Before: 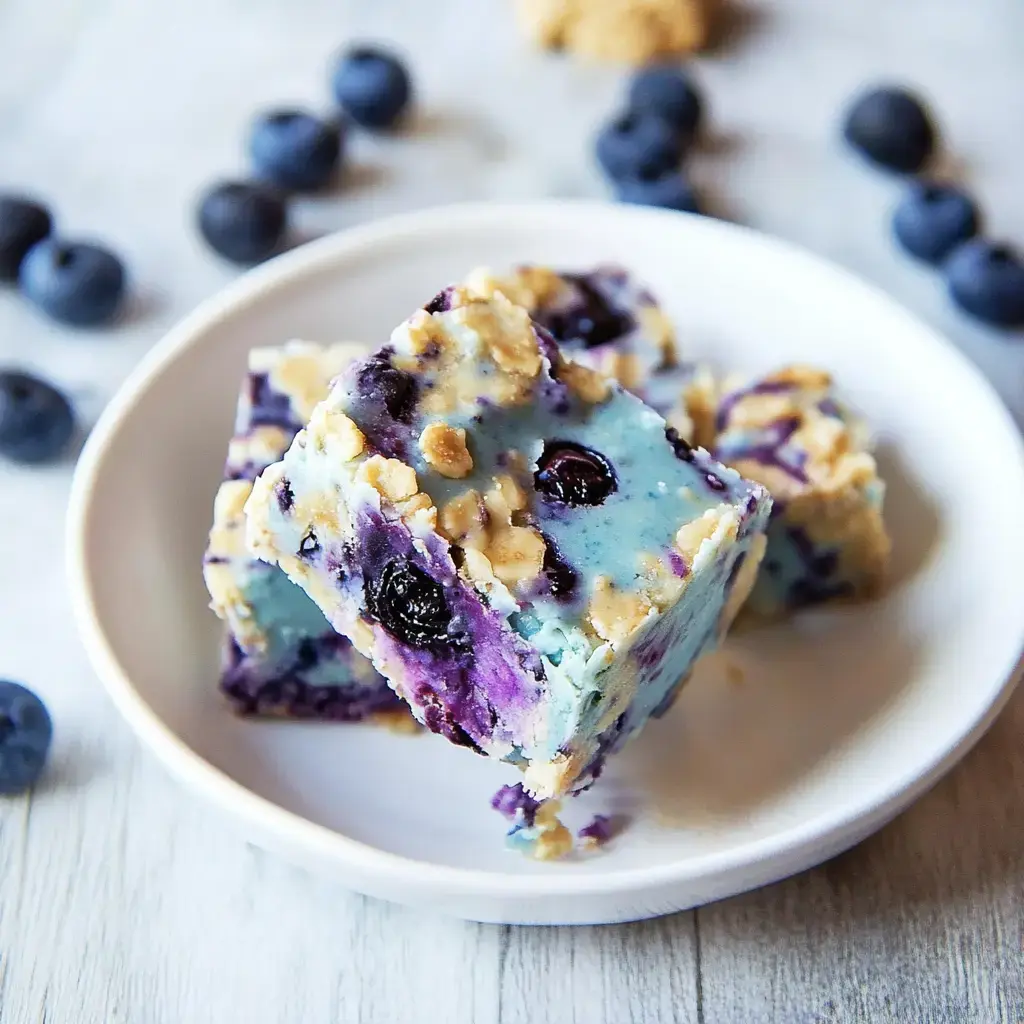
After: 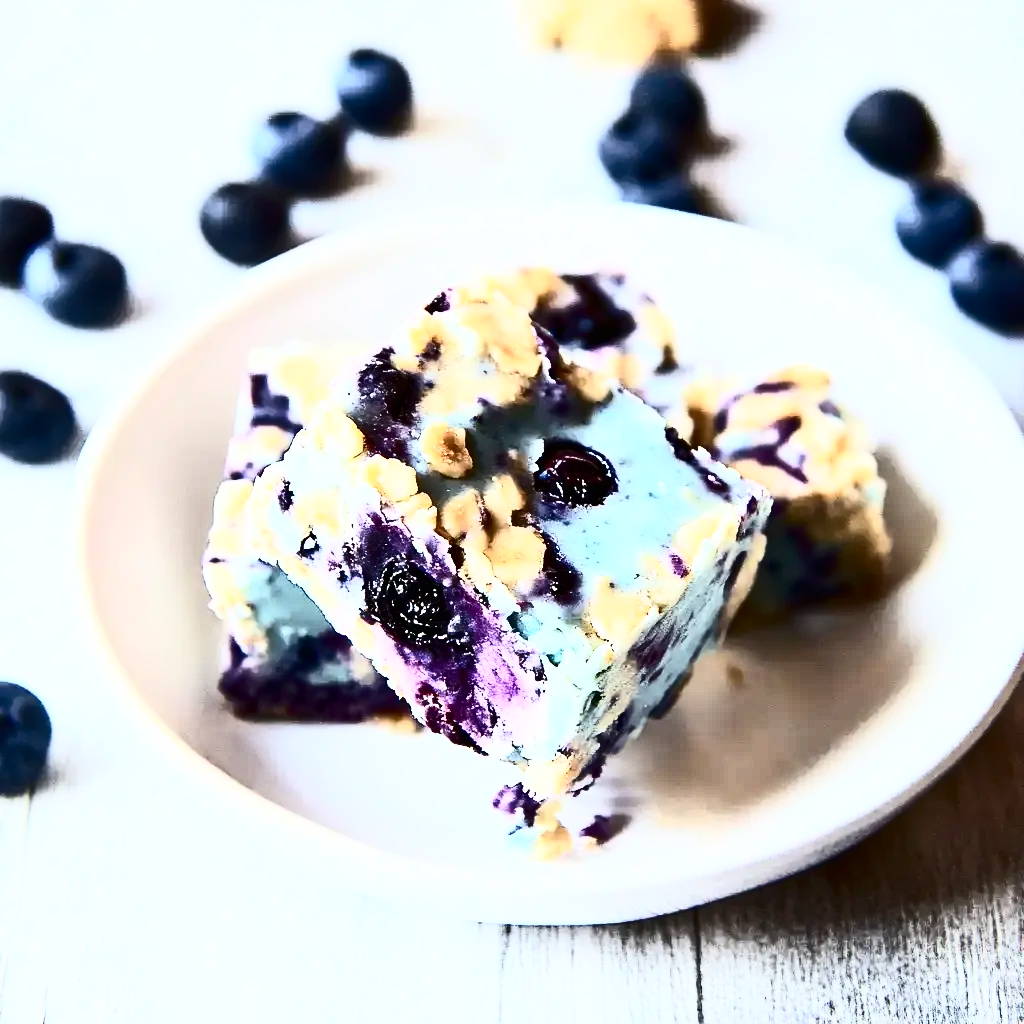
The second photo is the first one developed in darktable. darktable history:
contrast brightness saturation: contrast 0.947, brightness 0.196
